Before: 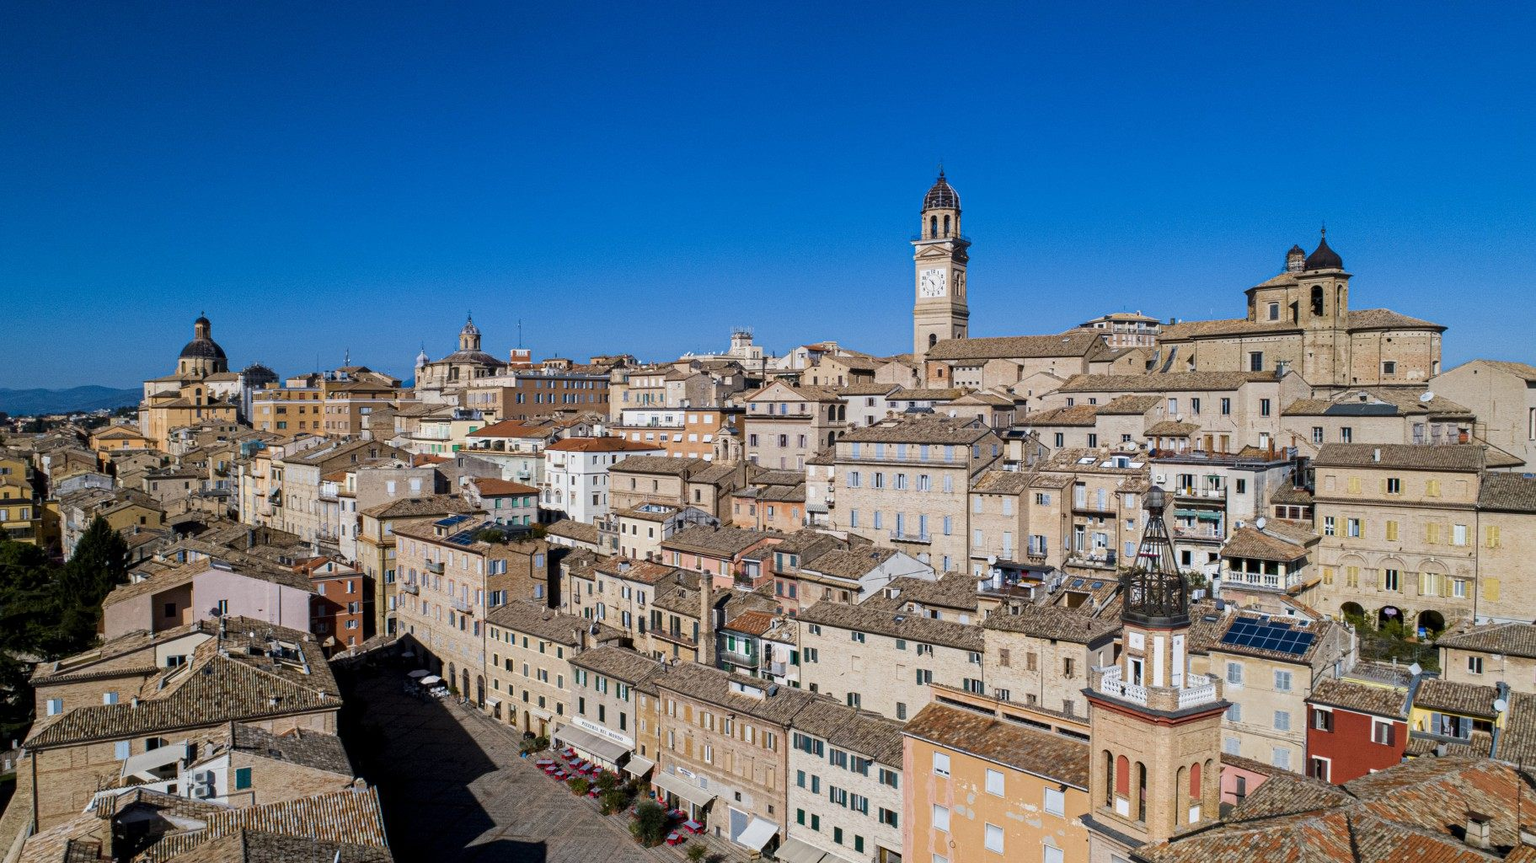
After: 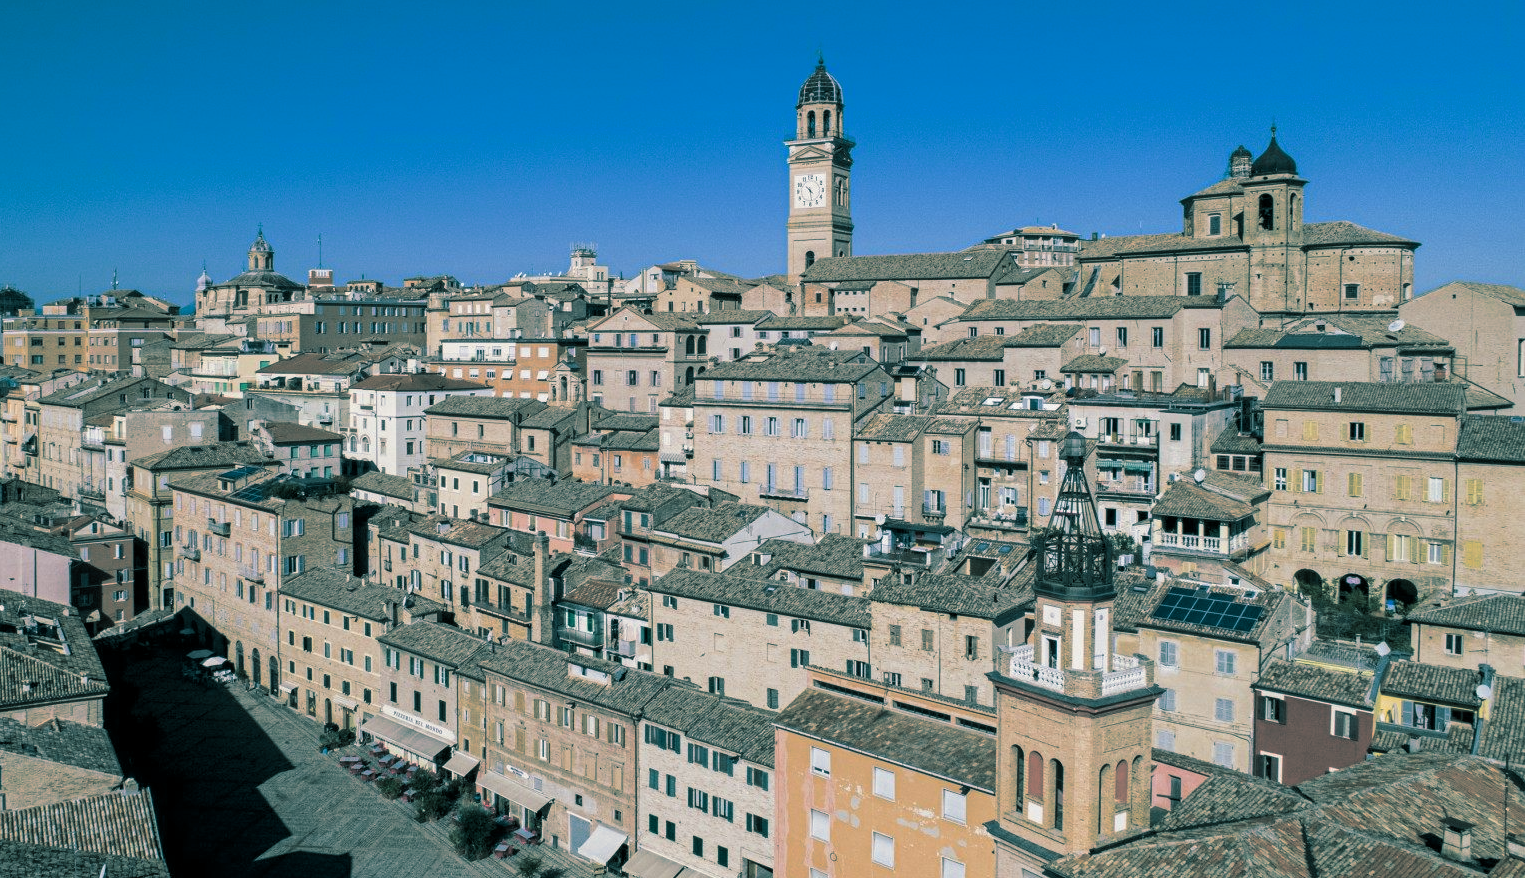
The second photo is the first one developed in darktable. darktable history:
crop: left 16.315%, top 14.246%
split-toning: shadows › hue 186.43°, highlights › hue 49.29°, compress 30.29%
